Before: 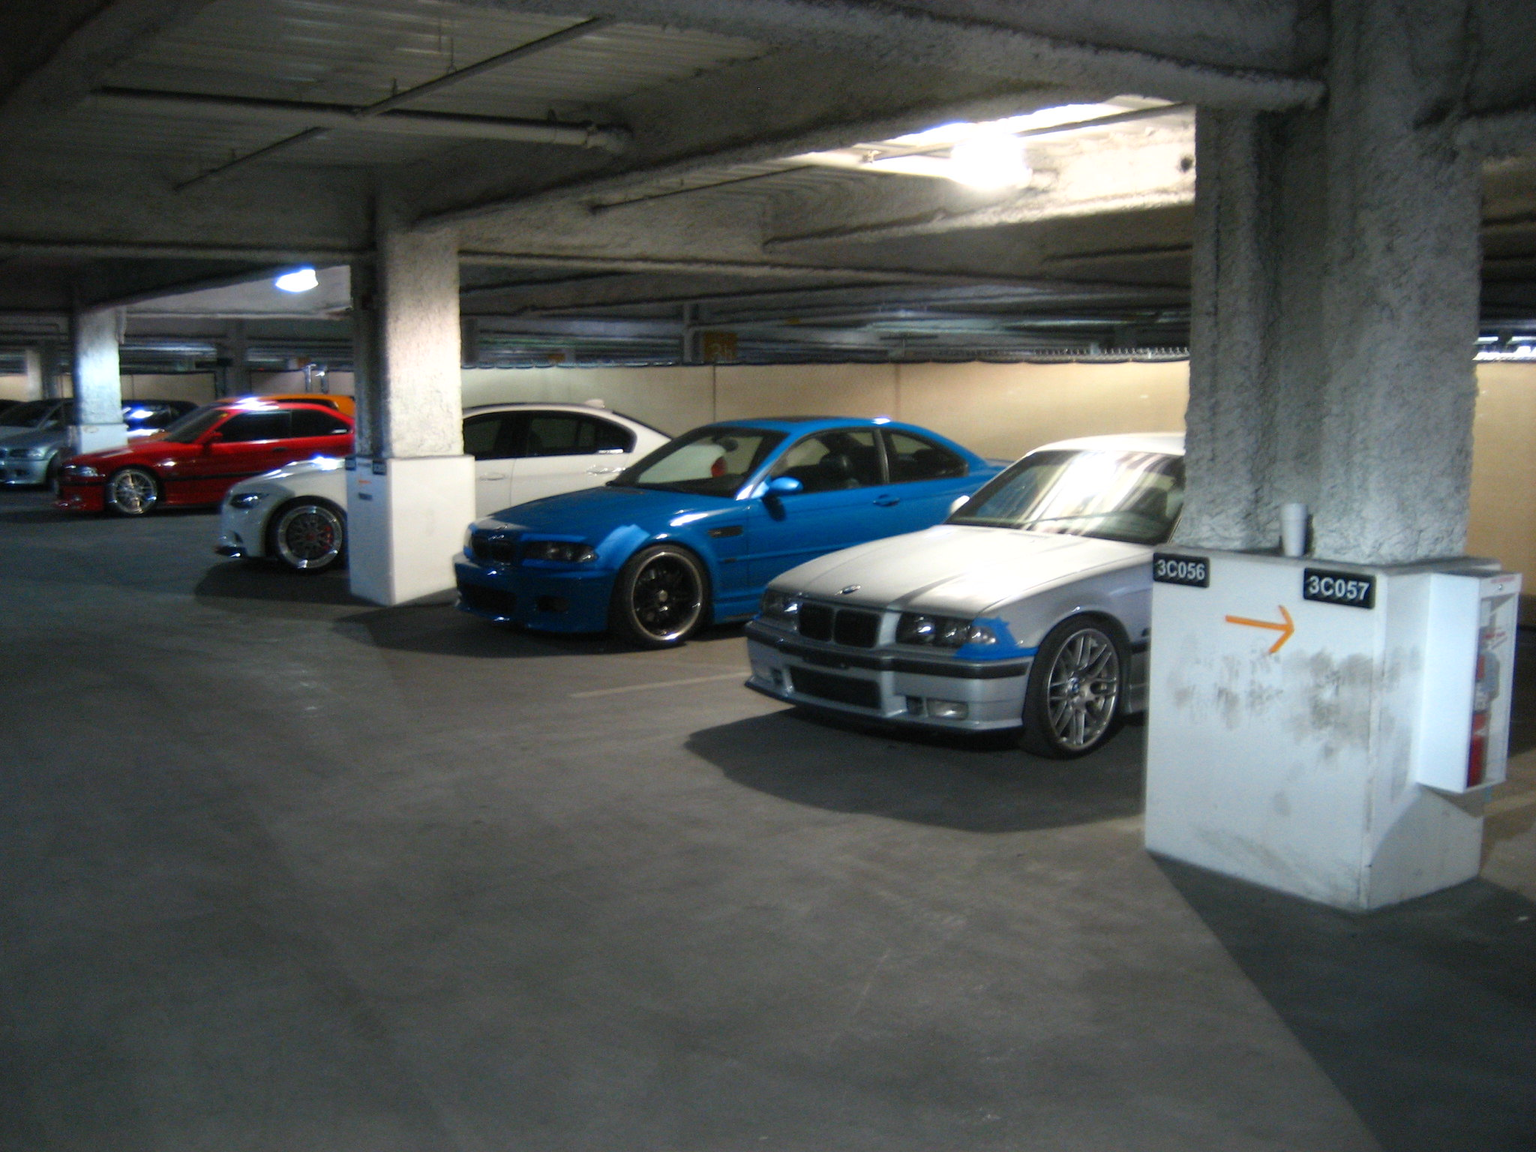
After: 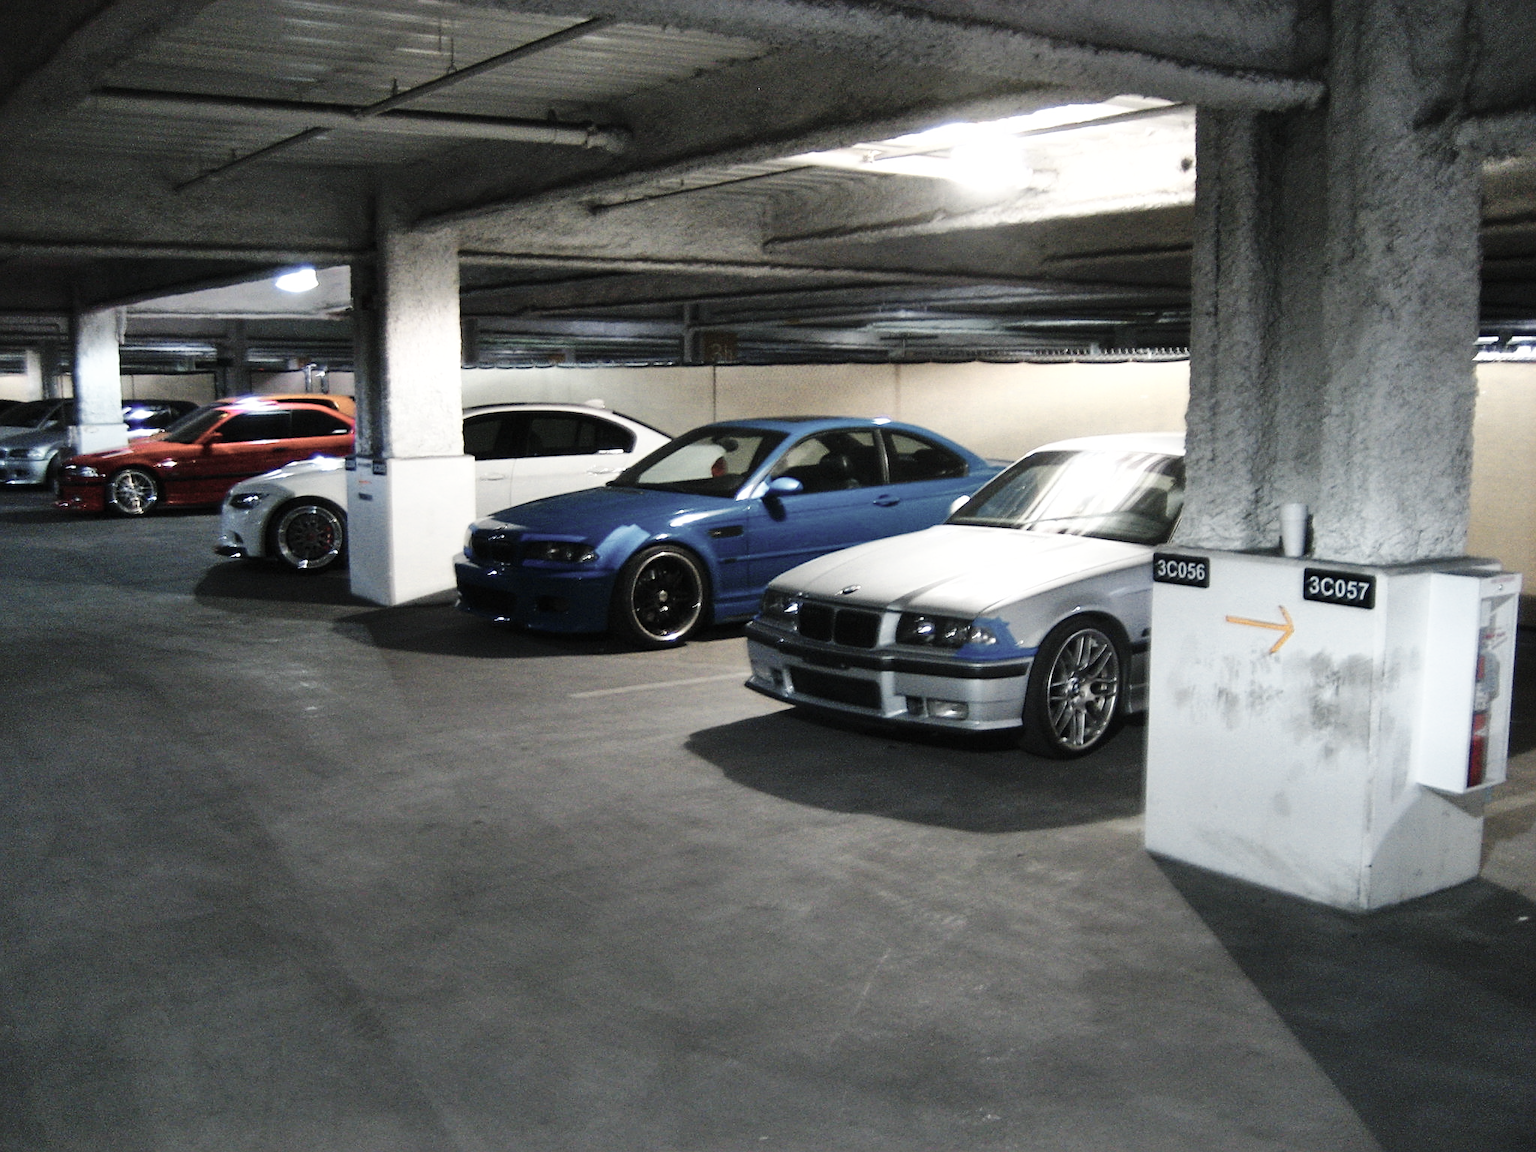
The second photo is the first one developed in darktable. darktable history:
contrast brightness saturation: saturation -0.06
base curve: curves: ch0 [(0, 0) (0.032, 0.025) (0.121, 0.166) (0.206, 0.329) (0.605, 0.79) (1, 1)], preserve colors none
color zones: curves: ch0 [(0, 0.6) (0.129, 0.585) (0.193, 0.596) (0.429, 0.5) (0.571, 0.5) (0.714, 0.5) (0.857, 0.5) (1, 0.6)]; ch1 [(0, 0.453) (0.112, 0.245) (0.213, 0.252) (0.429, 0.233) (0.571, 0.231) (0.683, 0.242) (0.857, 0.296) (1, 0.453)]
shadows and highlights: low approximation 0.01, soften with gaussian
sharpen: on, module defaults
